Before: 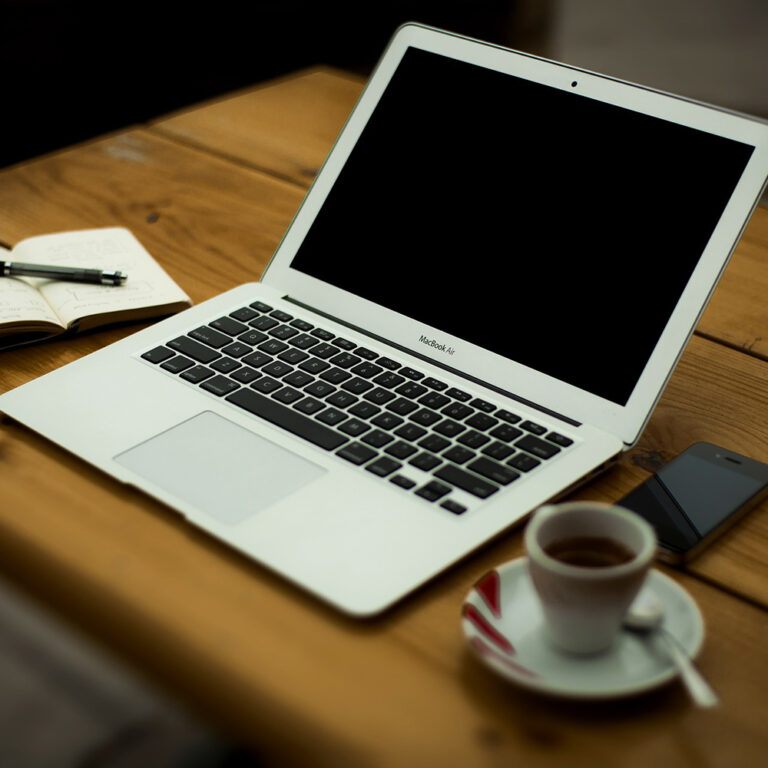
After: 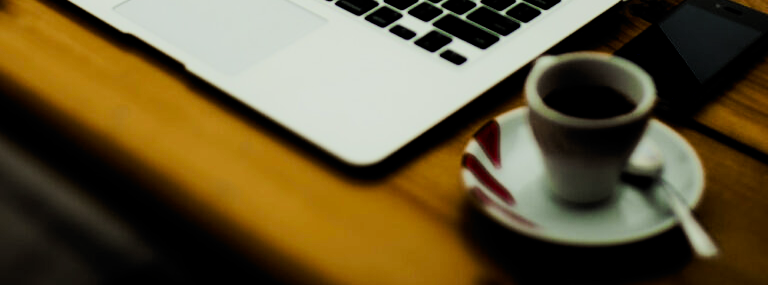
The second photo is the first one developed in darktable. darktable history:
crop and rotate: top 58.712%, bottom 4.152%
filmic rgb: black relative exposure -5.13 EV, white relative exposure 3.95 EV, hardness 2.89, contrast 1.298, highlights saturation mix -31.32%, color science v6 (2022)
contrast brightness saturation: contrast 0.065, brightness -0.135, saturation 0.058
tone curve: curves: ch0 [(0, 0) (0.068, 0.031) (0.175, 0.132) (0.337, 0.304) (0.498, 0.511) (0.748, 0.762) (0.993, 0.954)]; ch1 [(0, 0) (0.294, 0.184) (0.359, 0.34) (0.362, 0.35) (0.43, 0.41) (0.469, 0.453) (0.495, 0.489) (0.54, 0.563) (0.612, 0.641) (1, 1)]; ch2 [(0, 0) (0.431, 0.419) (0.495, 0.502) (0.524, 0.534) (0.557, 0.56) (0.634, 0.654) (0.728, 0.722) (1, 1)], preserve colors none
exposure: black level correction 0.004, exposure 0.409 EV, compensate exposure bias true, compensate highlight preservation false
